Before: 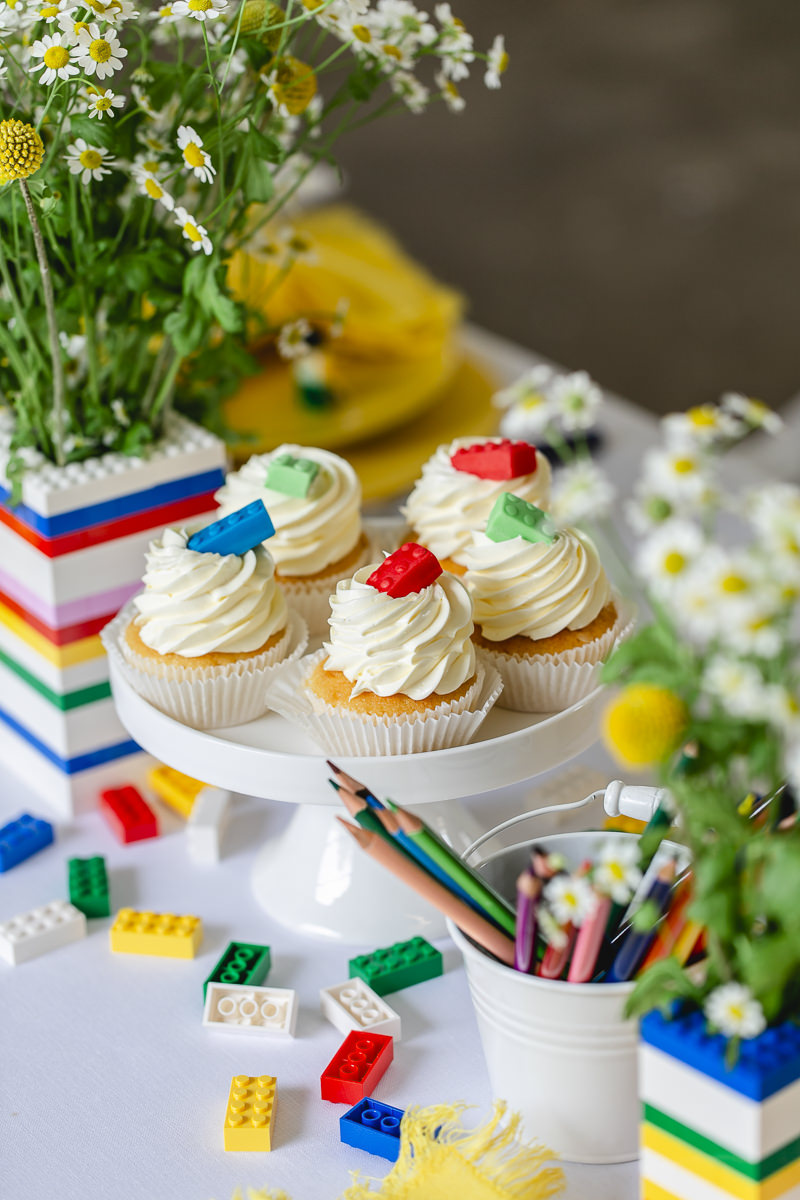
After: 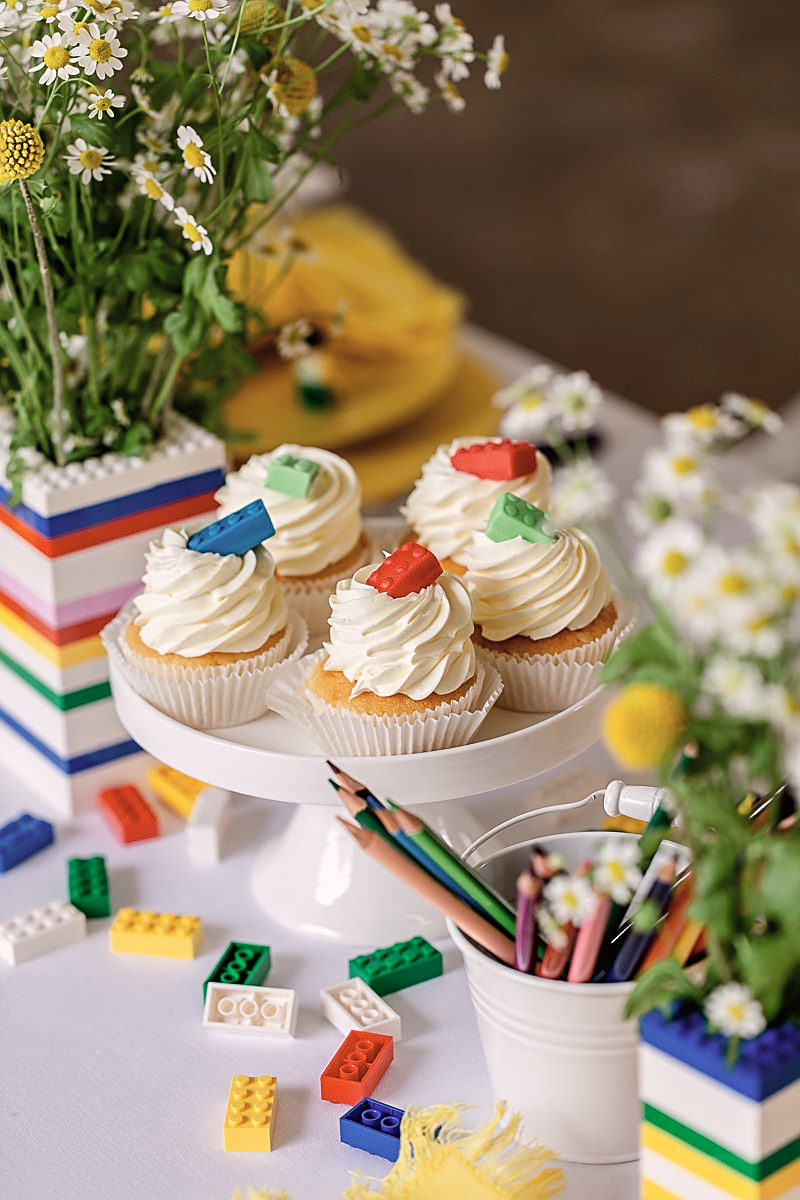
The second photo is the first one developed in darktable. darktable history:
color balance rgb: global vibrance -1%, saturation formula JzAzBz (2021)
color correction: highlights a* 5.59, highlights b* 5.24, saturation 0.68
rgb levels: mode RGB, independent channels, levels [[0, 0.5, 1], [0, 0.521, 1], [0, 0.536, 1]]
white balance: red 0.988, blue 1.017
sharpen: on, module defaults
